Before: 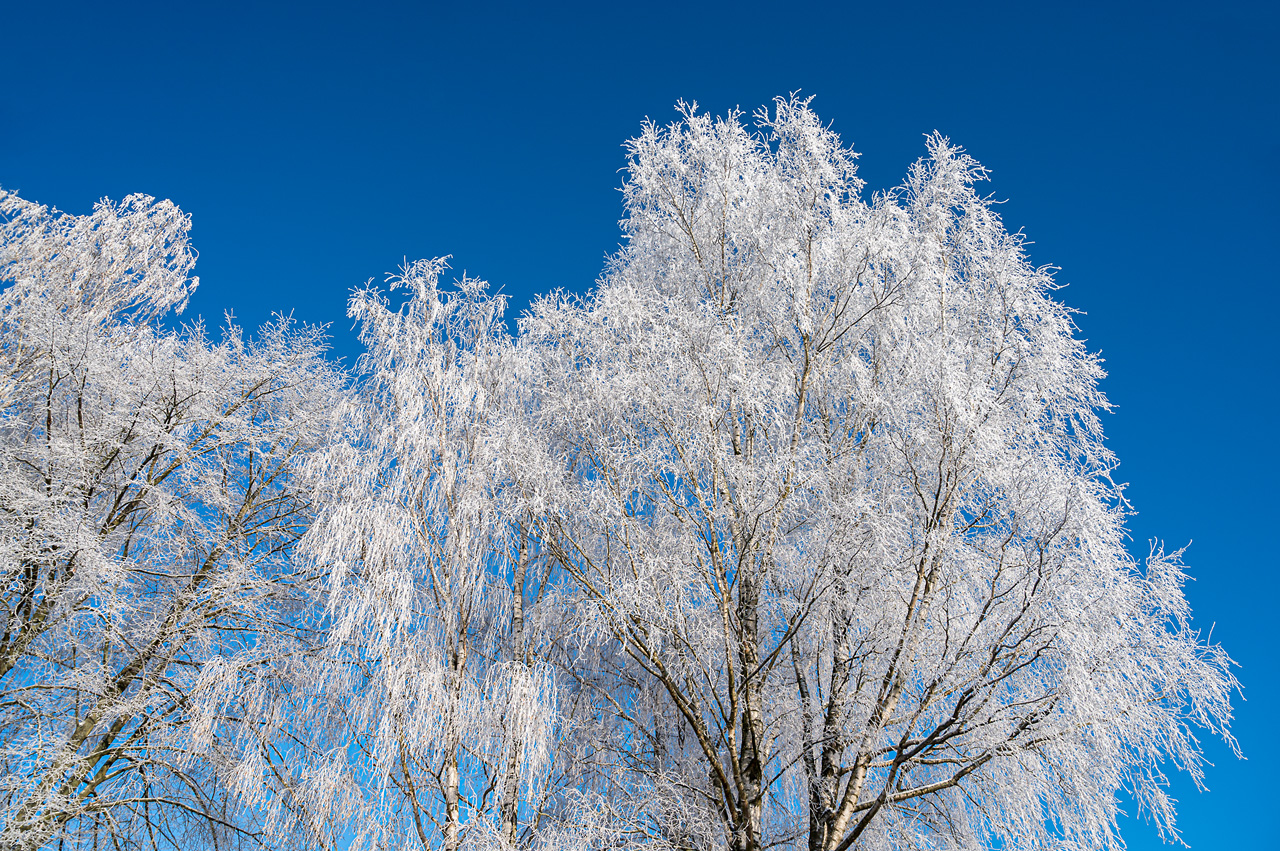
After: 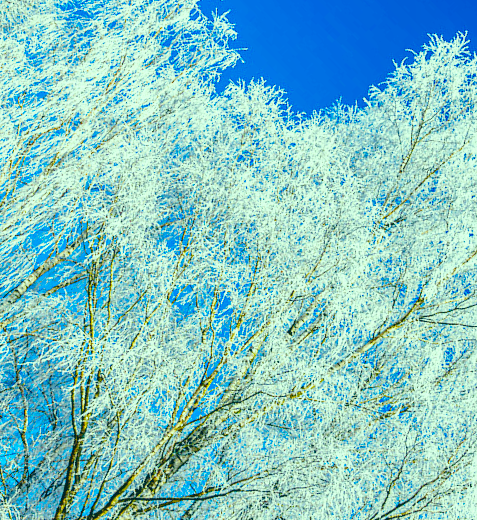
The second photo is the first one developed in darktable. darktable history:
crop and rotate: angle -45.52°, top 16.407%, right 0.809%, bottom 11.689%
local contrast: on, module defaults
exposure: black level correction -0.014, exposure -0.196 EV, compensate highlight preservation false
base curve: curves: ch0 [(0, 0) (0.028, 0.03) (0.121, 0.232) (0.46, 0.748) (0.859, 0.968) (1, 1)], preserve colors none
haze removal: adaptive false
color correction: highlights a* -20.06, highlights b* 9.8, shadows a* -20.48, shadows b* -11.24
color balance rgb: perceptual saturation grading › global saturation 34.908%, perceptual saturation grading › highlights -29.856%, perceptual saturation grading › shadows 36.185%, global vibrance 50.42%
